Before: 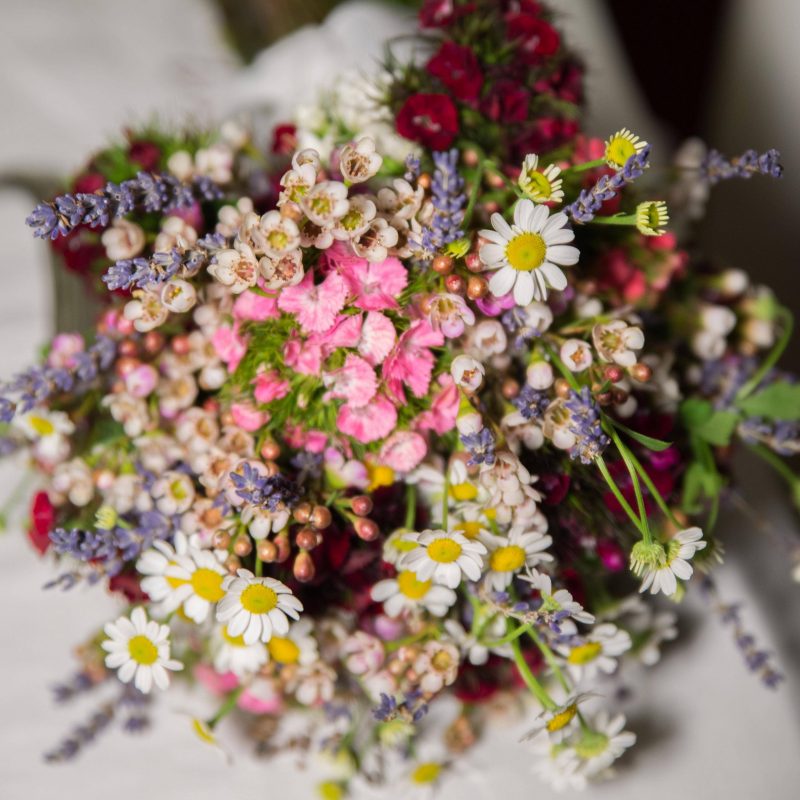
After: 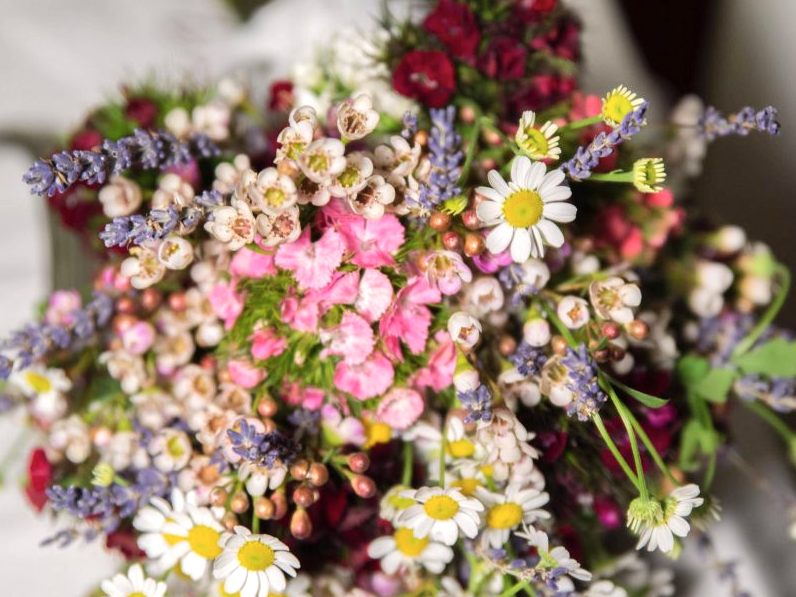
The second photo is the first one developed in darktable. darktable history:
crop: left 0.387%, top 5.469%, bottom 19.809%
shadows and highlights: radius 110.86, shadows 51.09, white point adjustment 9.16, highlights -4.17, highlights color adjustment 32.2%, soften with gaussian
